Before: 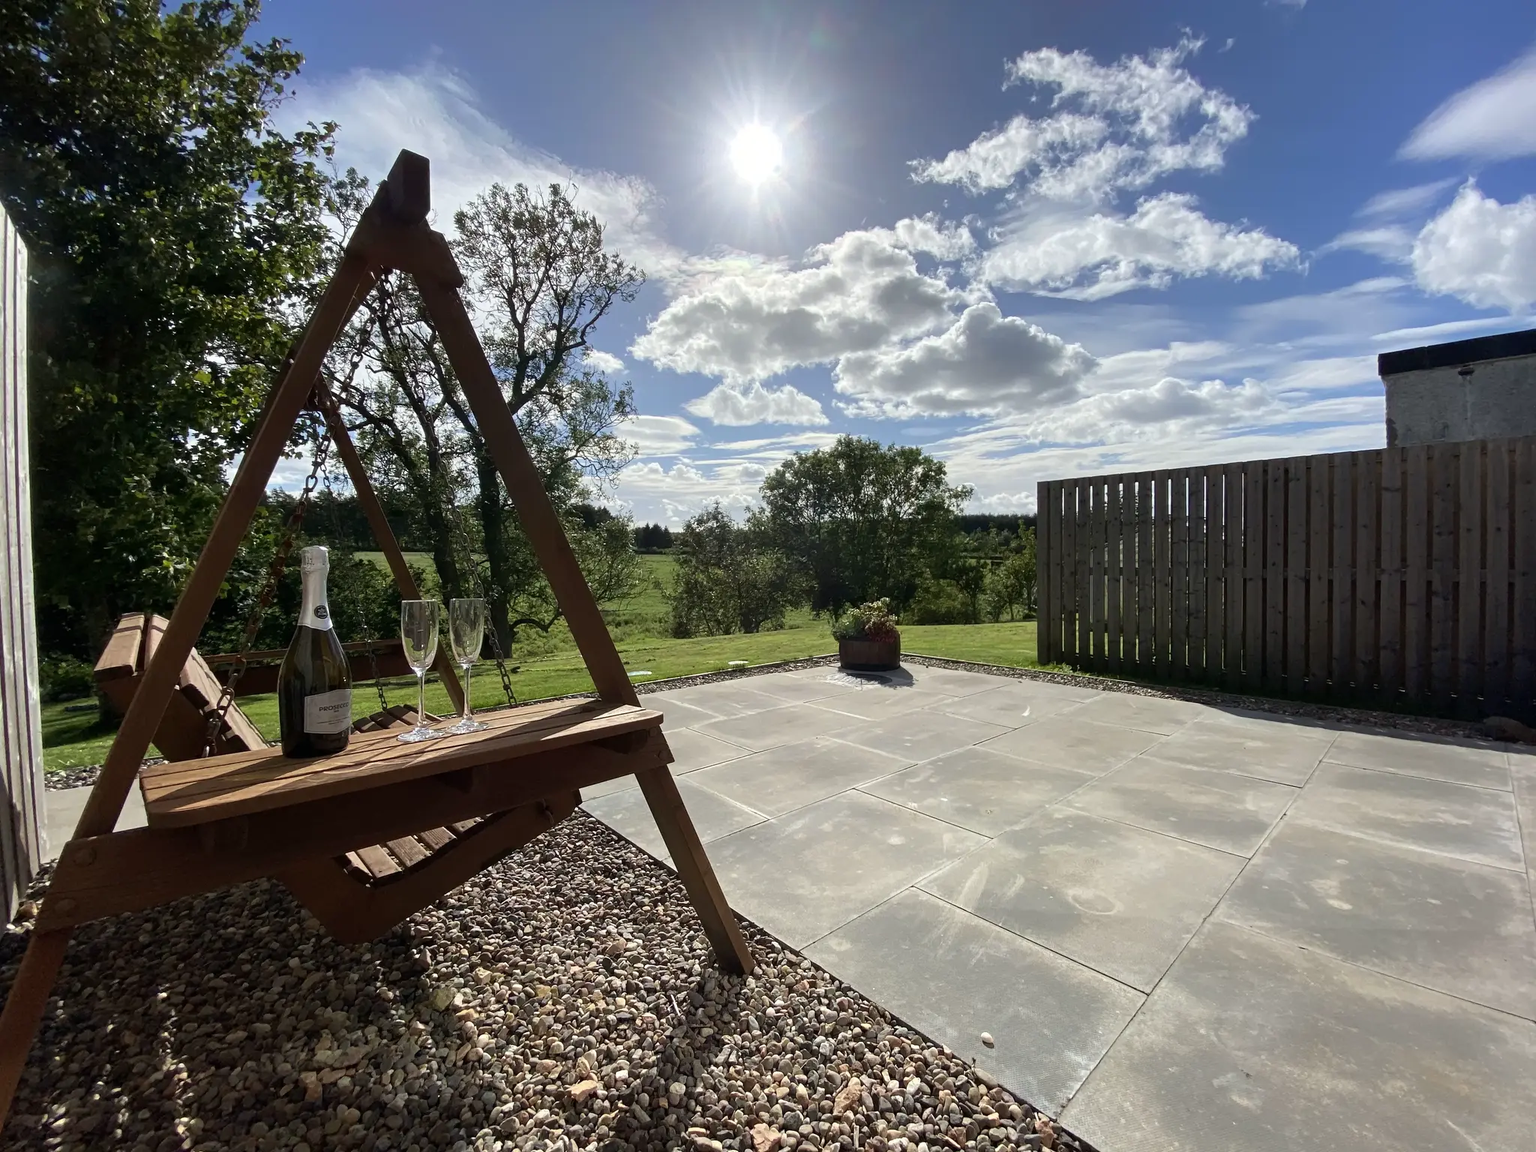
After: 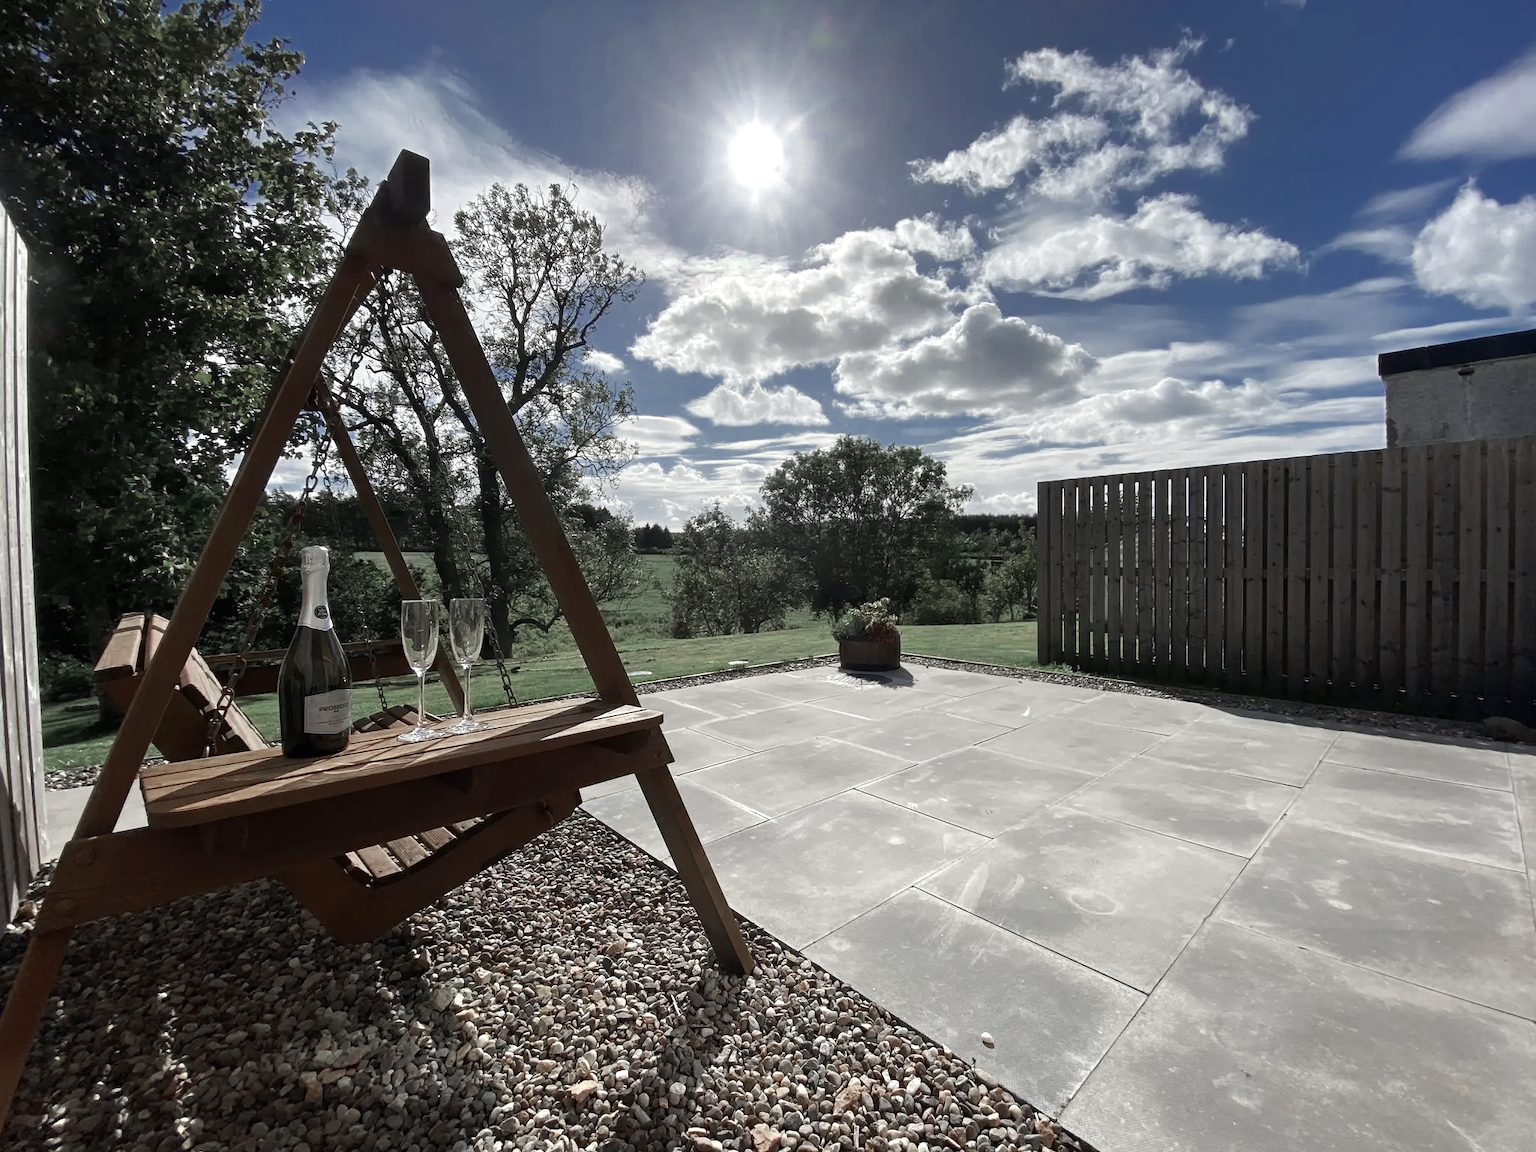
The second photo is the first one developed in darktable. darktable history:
exposure: exposure 0.203 EV, compensate highlight preservation false
color zones: curves: ch0 [(0, 0.5) (0.125, 0.4) (0.25, 0.5) (0.375, 0.4) (0.5, 0.4) (0.625, 0.35) (0.75, 0.35) (0.875, 0.5)]; ch1 [(0, 0.35) (0.125, 0.45) (0.25, 0.35) (0.375, 0.35) (0.5, 0.35) (0.625, 0.35) (0.75, 0.45) (0.875, 0.35)]; ch2 [(0, 0.6) (0.125, 0.5) (0.25, 0.5) (0.375, 0.6) (0.5, 0.6) (0.625, 0.5) (0.75, 0.5) (0.875, 0.5)], mix 100.95%
